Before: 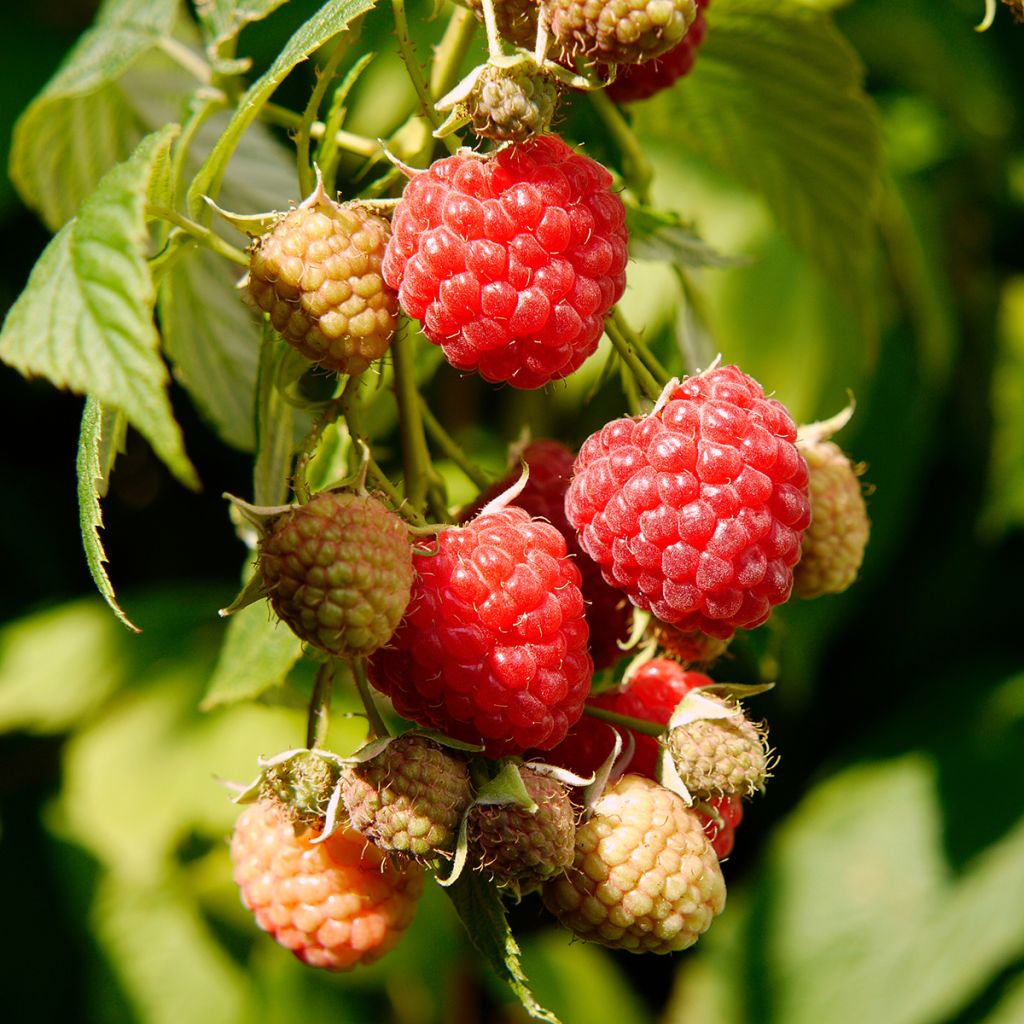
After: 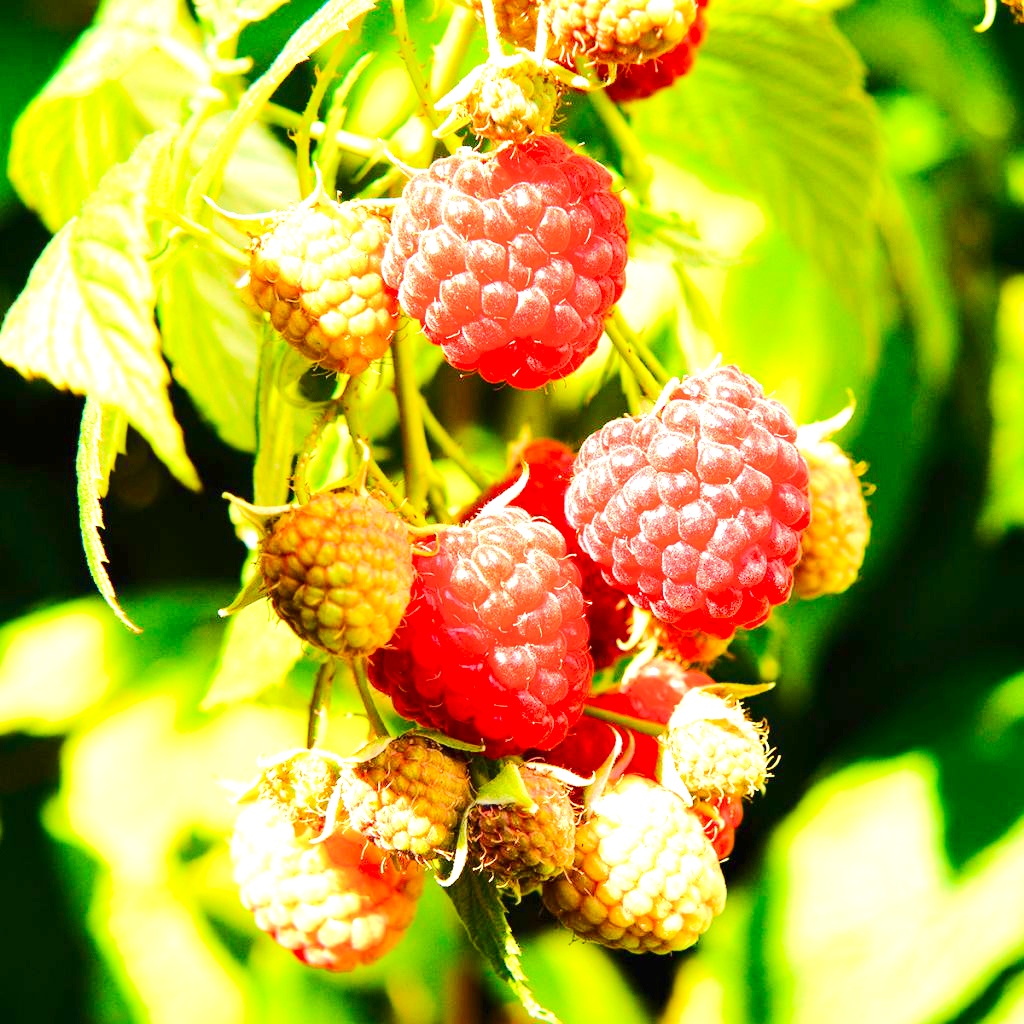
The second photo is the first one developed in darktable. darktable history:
exposure: black level correction 0, exposure 1.438 EV, compensate highlight preservation false
tone equalizer: -7 EV 0.162 EV, -6 EV 0.602 EV, -5 EV 1.15 EV, -4 EV 1.36 EV, -3 EV 1.14 EV, -2 EV 0.6 EV, -1 EV 0.153 EV, edges refinement/feathering 500, mask exposure compensation -1.57 EV, preserve details no
velvia: strength 31.9%, mid-tones bias 0.203
